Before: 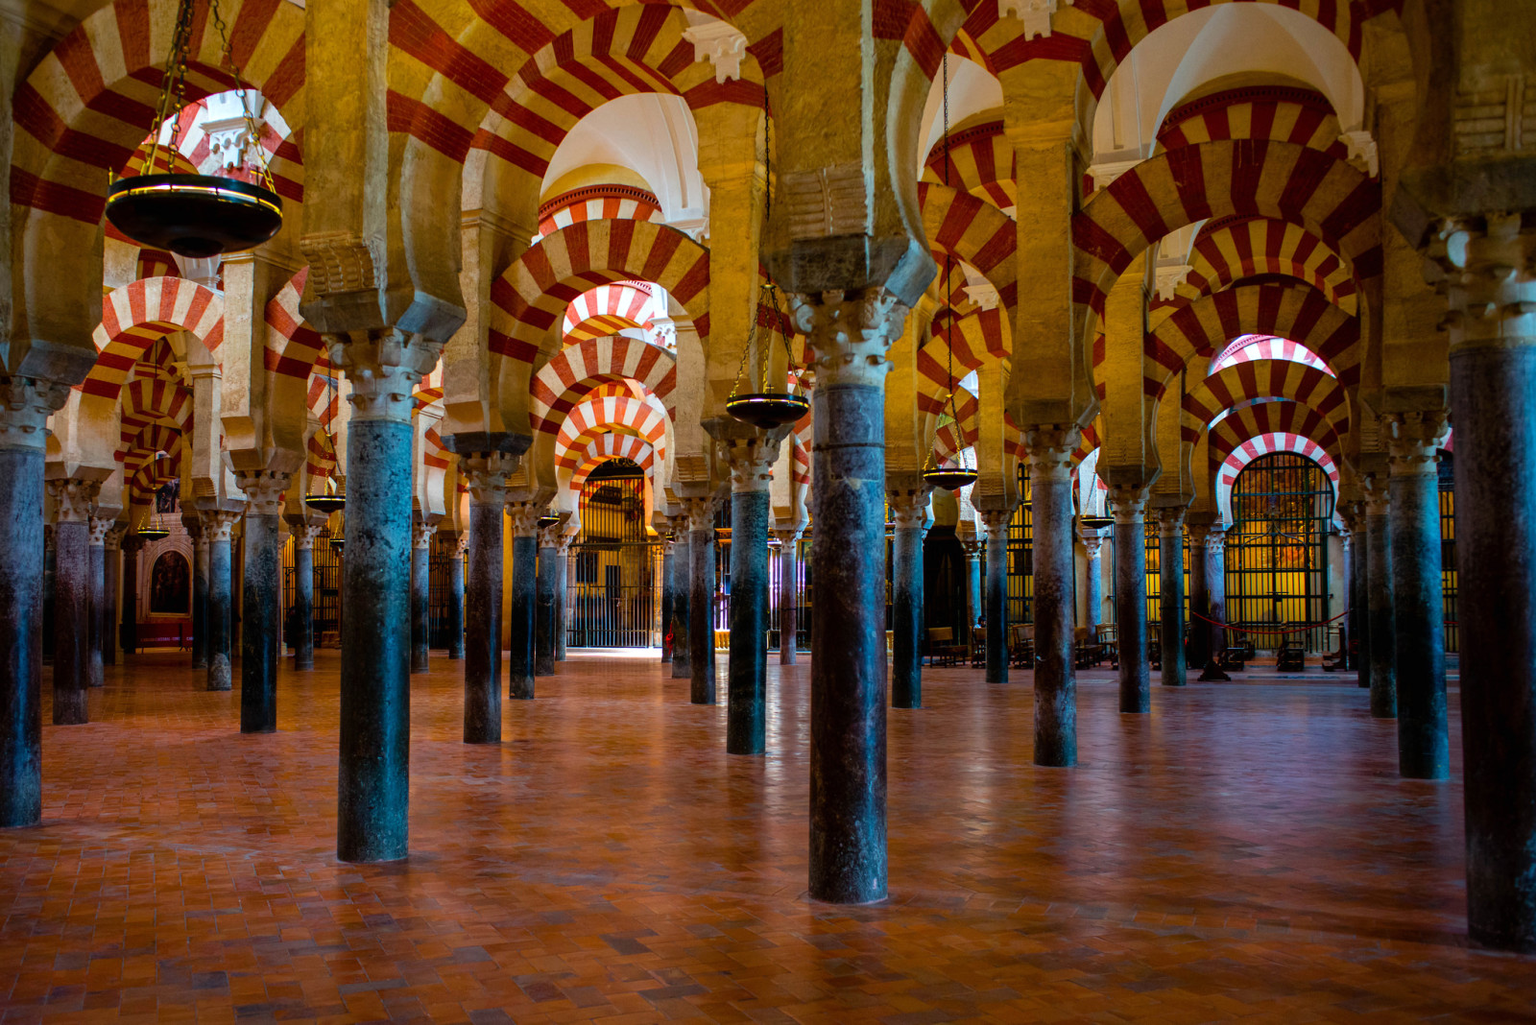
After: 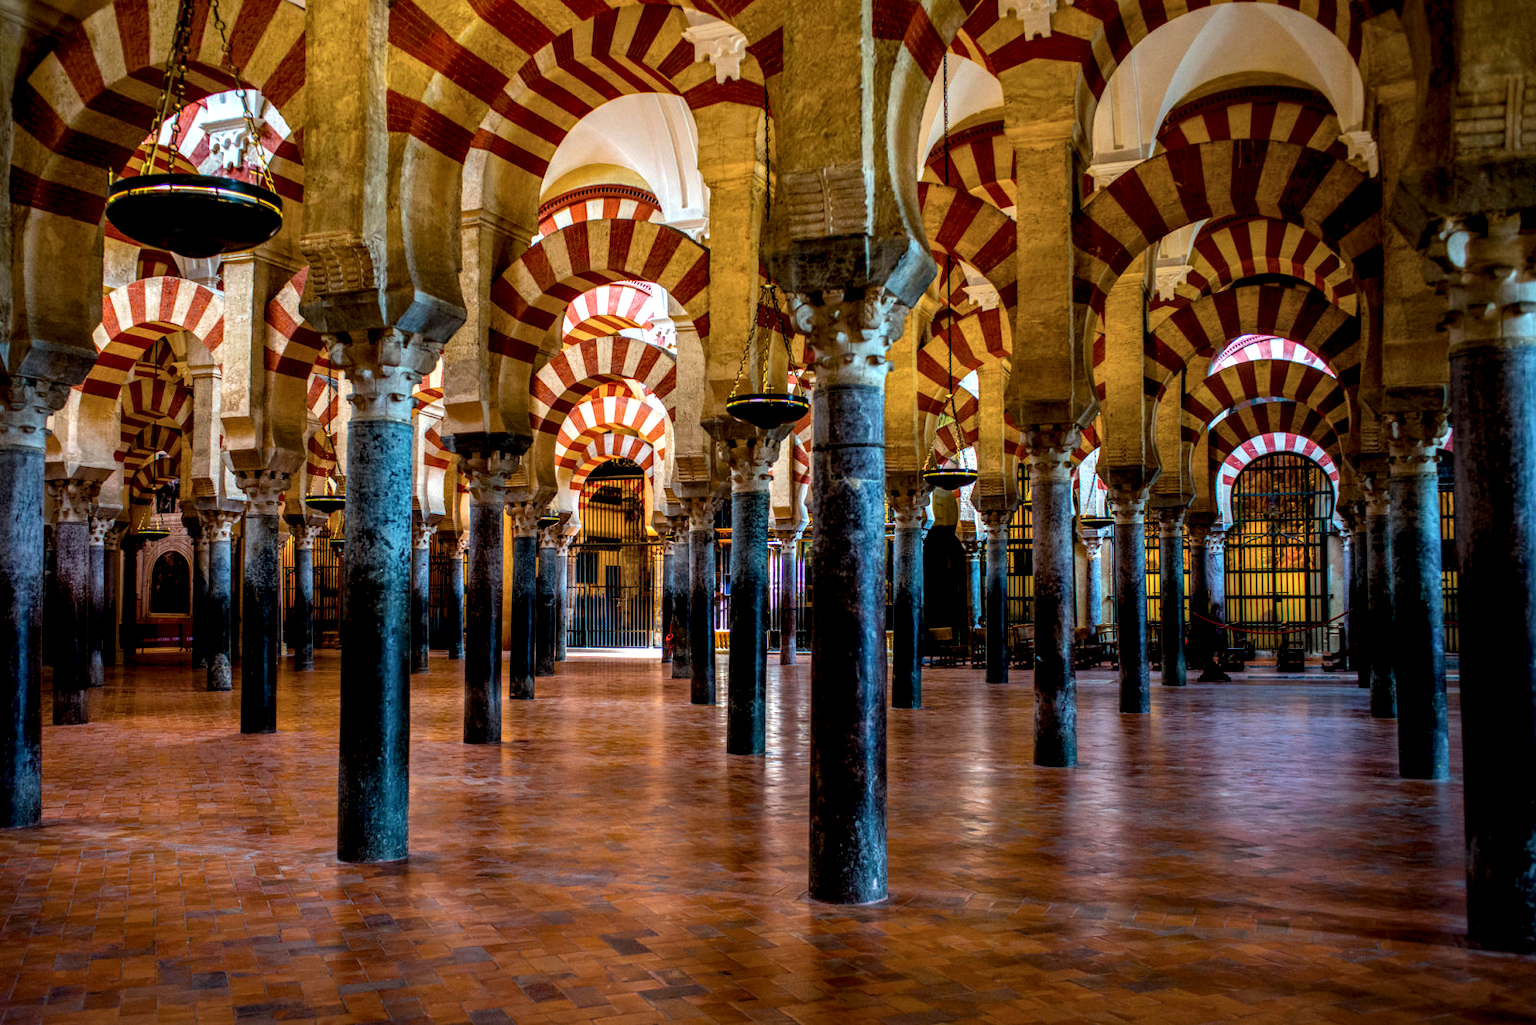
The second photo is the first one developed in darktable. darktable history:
local contrast: highlights 10%, shadows 36%, detail 184%, midtone range 0.478
